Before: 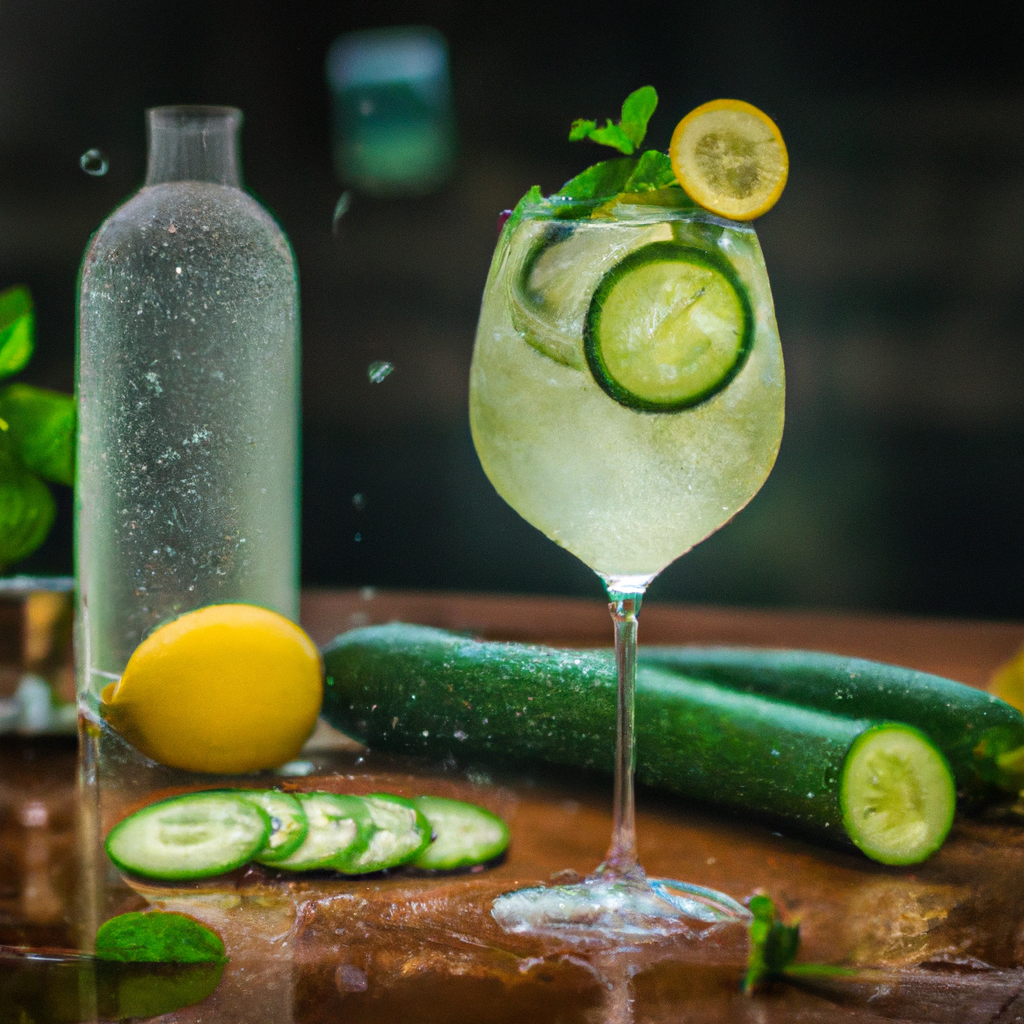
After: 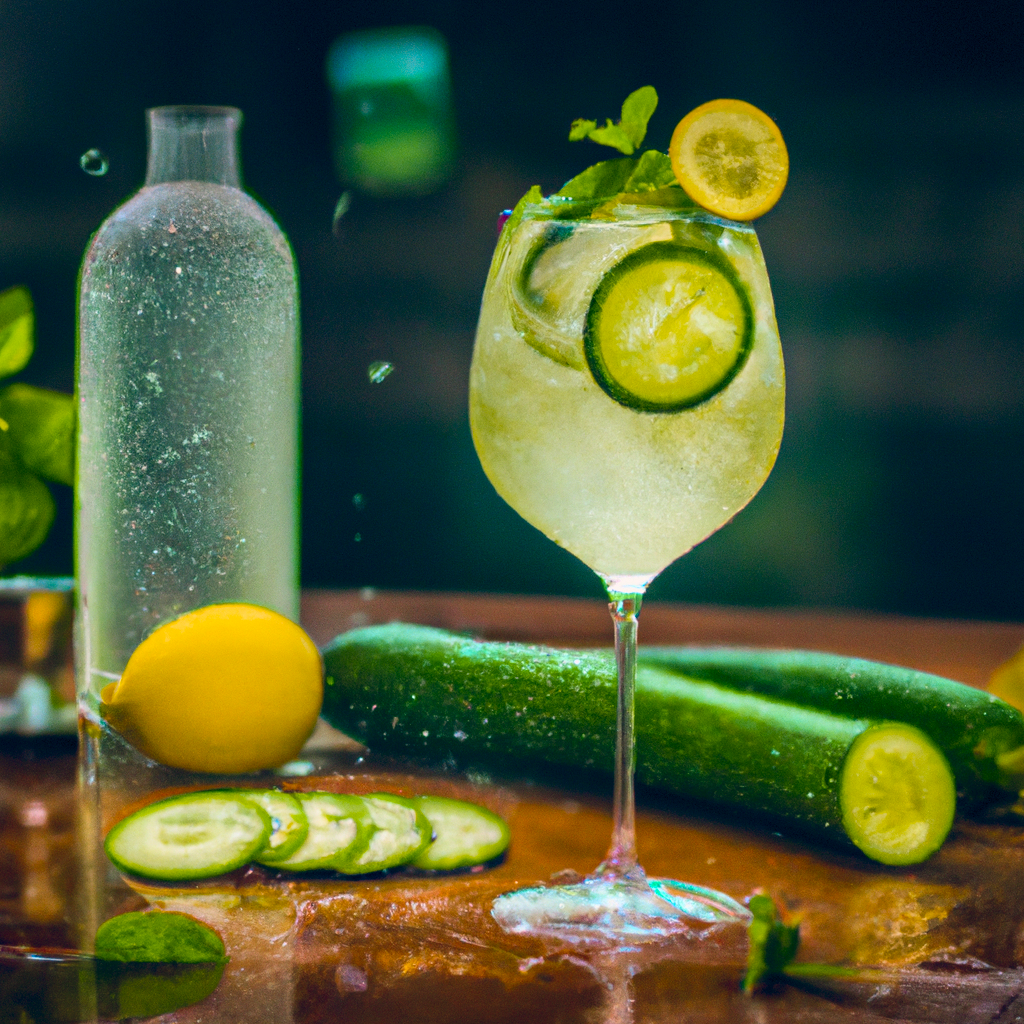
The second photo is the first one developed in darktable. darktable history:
color zones: curves: ch0 [(0.254, 0.492) (0.724, 0.62)]; ch1 [(0.25, 0.528) (0.719, 0.796)]; ch2 [(0, 0.472) (0.25, 0.5) (0.73, 0.184)]
color balance rgb: shadows lift › chroma 2.045%, shadows lift › hue 183.41°, highlights gain › chroma 1.097%, highlights gain › hue 60.02°, global offset › chroma 0.096%, global offset › hue 253.17°, perceptual saturation grading › global saturation 25.43%, perceptual brilliance grading › highlights 2.597%, contrast -9.818%
tone curve: curves: ch0 [(0, 0) (0.004, 0.002) (0.02, 0.013) (0.218, 0.218) (0.664, 0.718) (0.832, 0.873) (1, 1)], color space Lab, linked channels, preserve colors none
